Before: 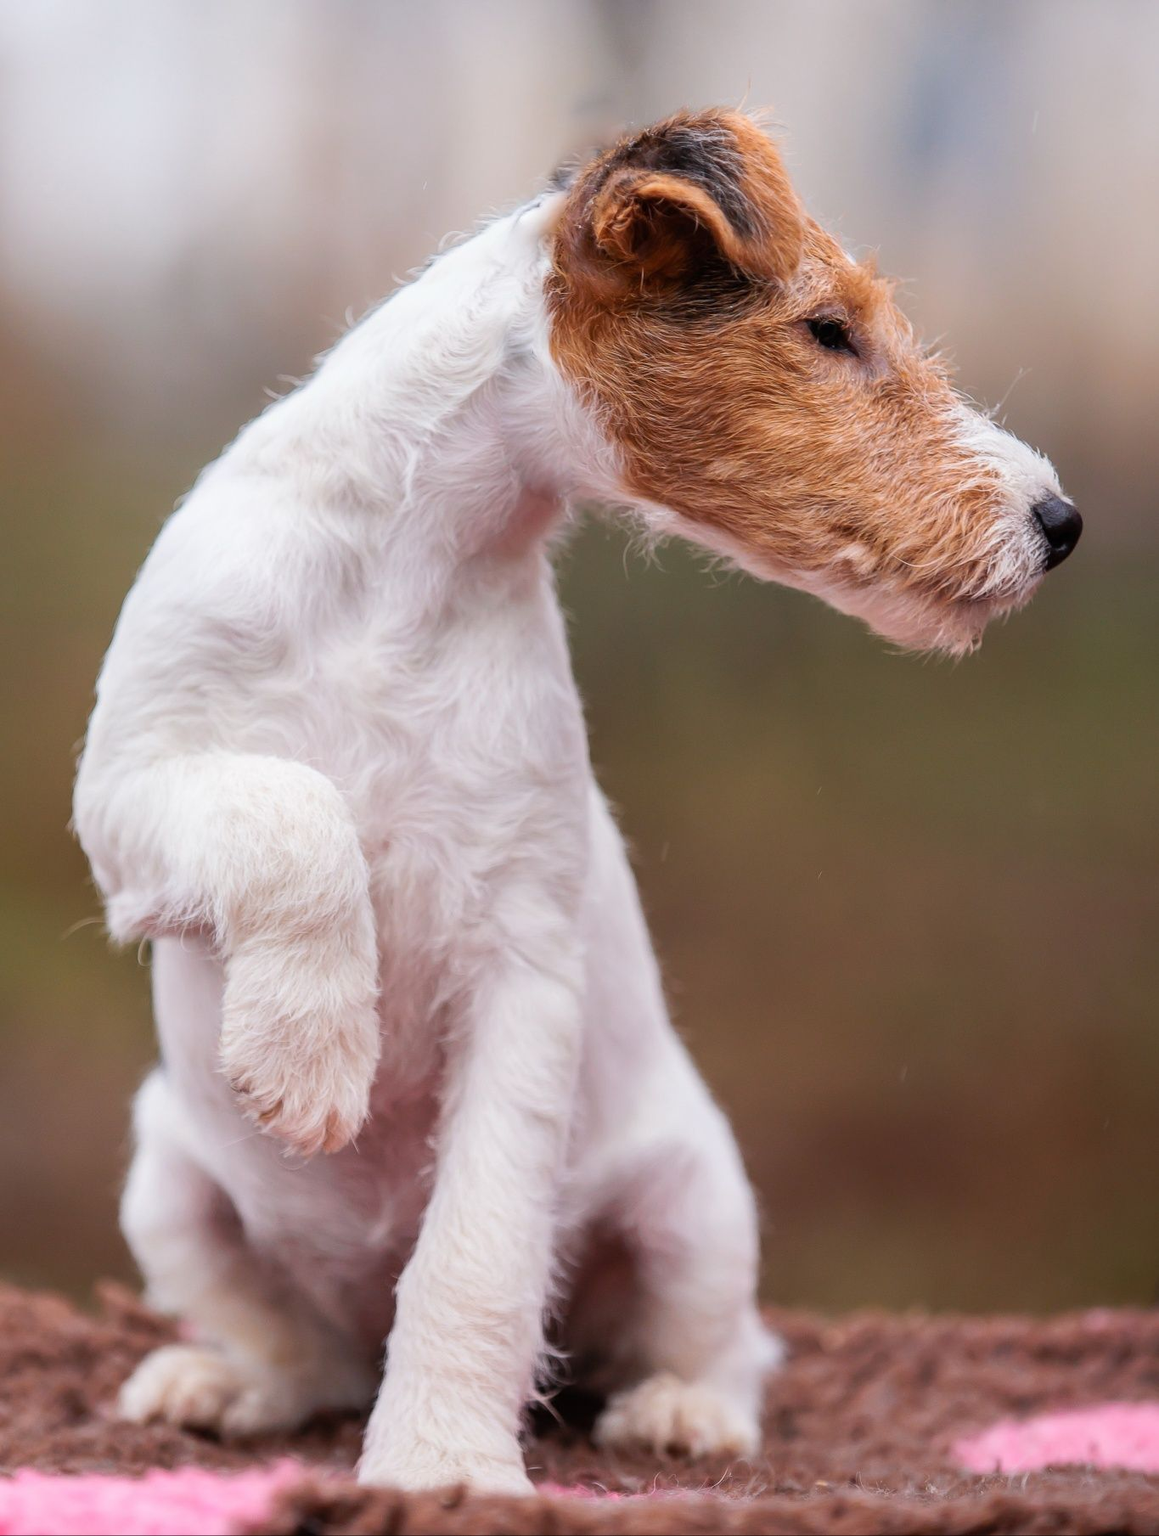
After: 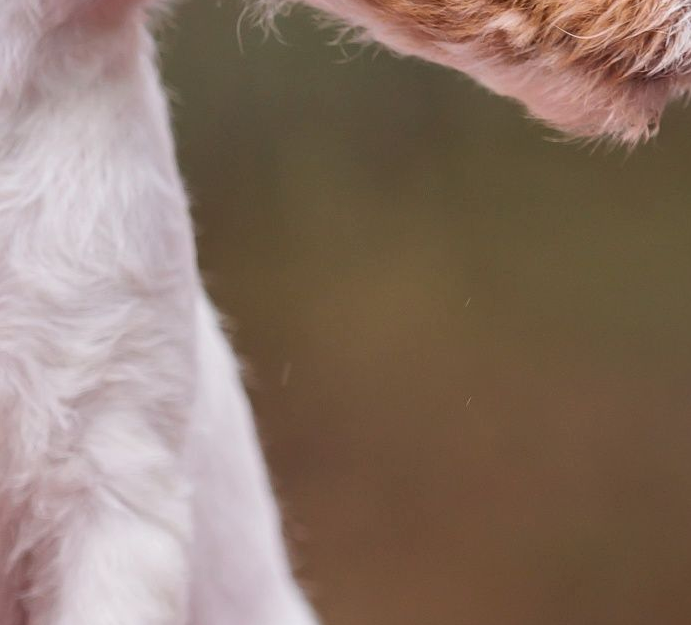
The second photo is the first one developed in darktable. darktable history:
local contrast: mode bilateral grid, contrast 19, coarseness 51, detail 119%, midtone range 0.2
crop: left 36.454%, top 34.799%, right 12.922%, bottom 30.602%
levels: black 0.078%
